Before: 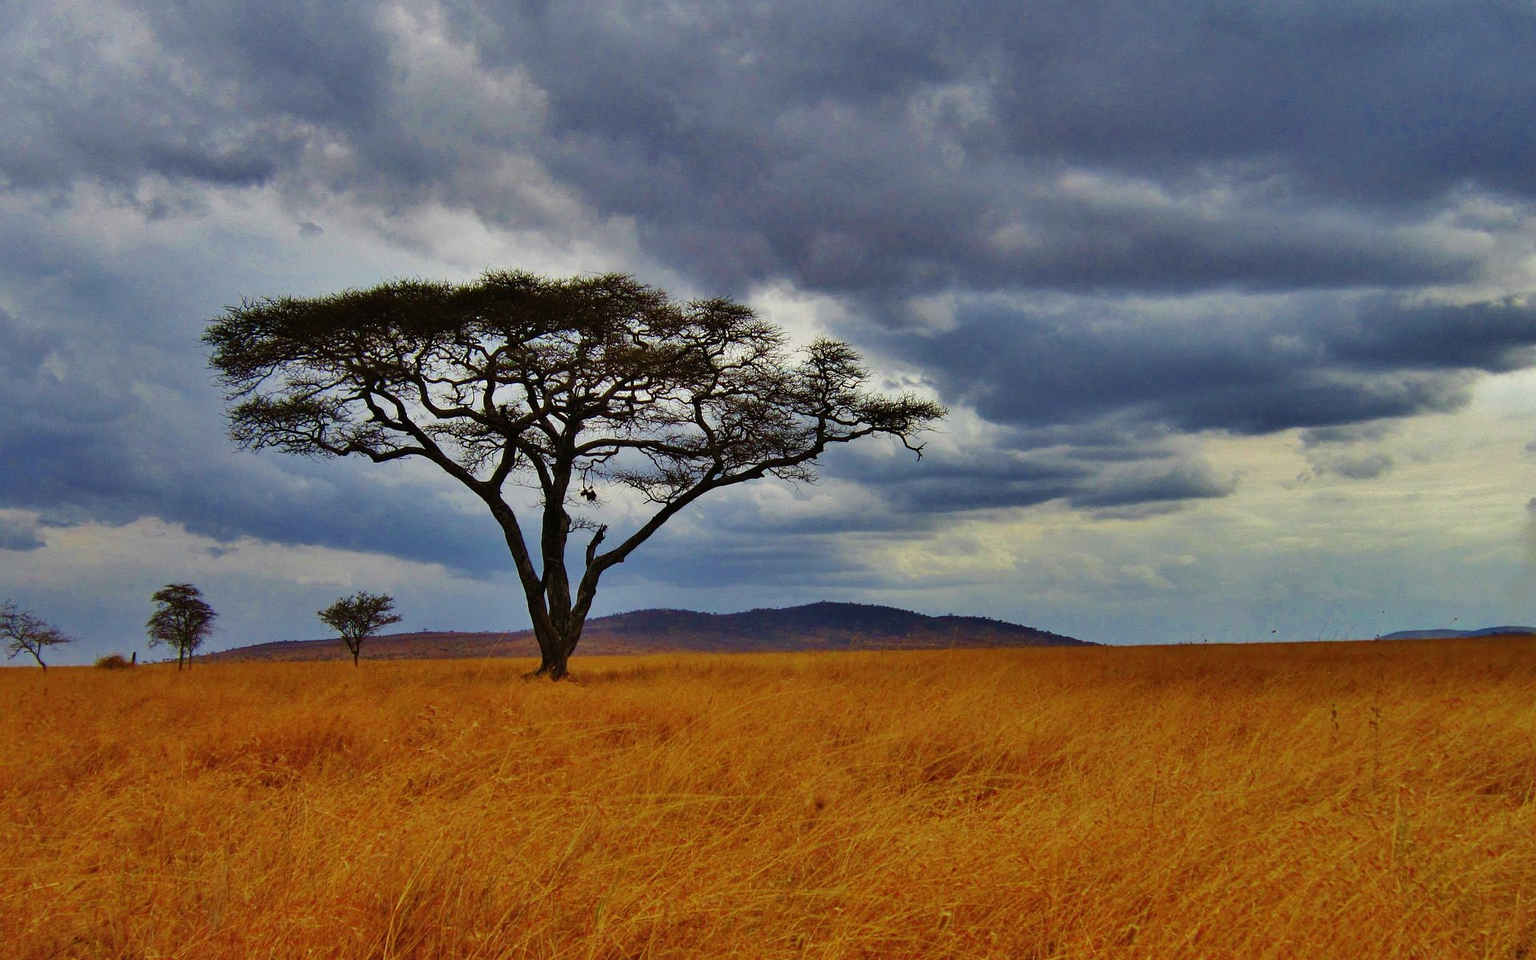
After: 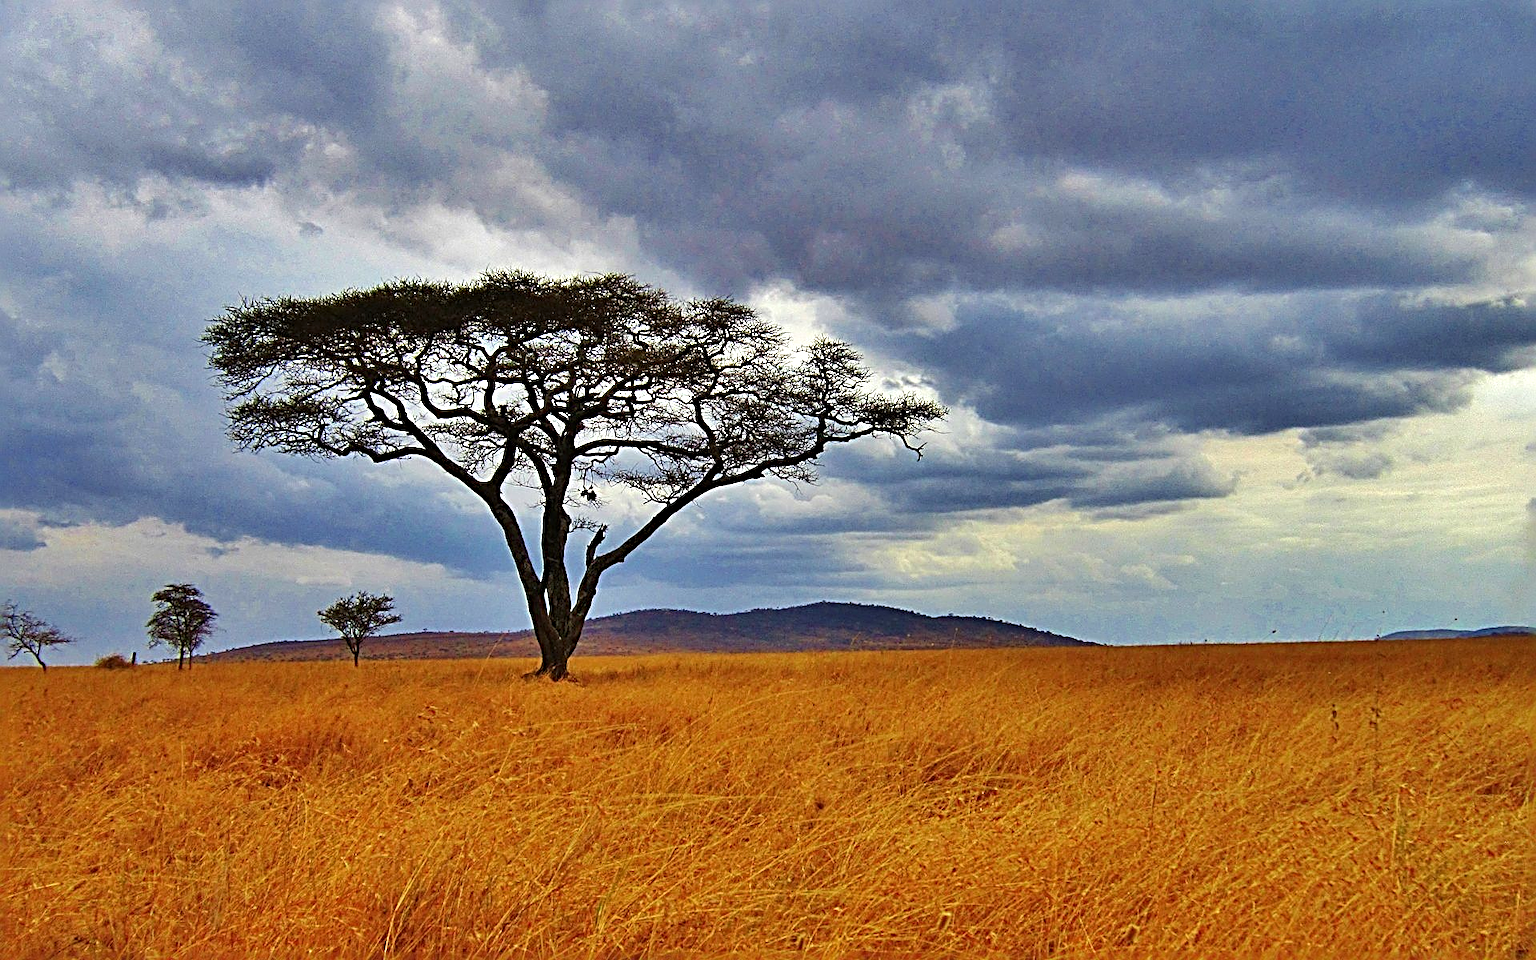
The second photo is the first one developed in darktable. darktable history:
sharpen: radius 3.69, amount 0.928
exposure: exposure 0.6 EV, compensate highlight preservation false
